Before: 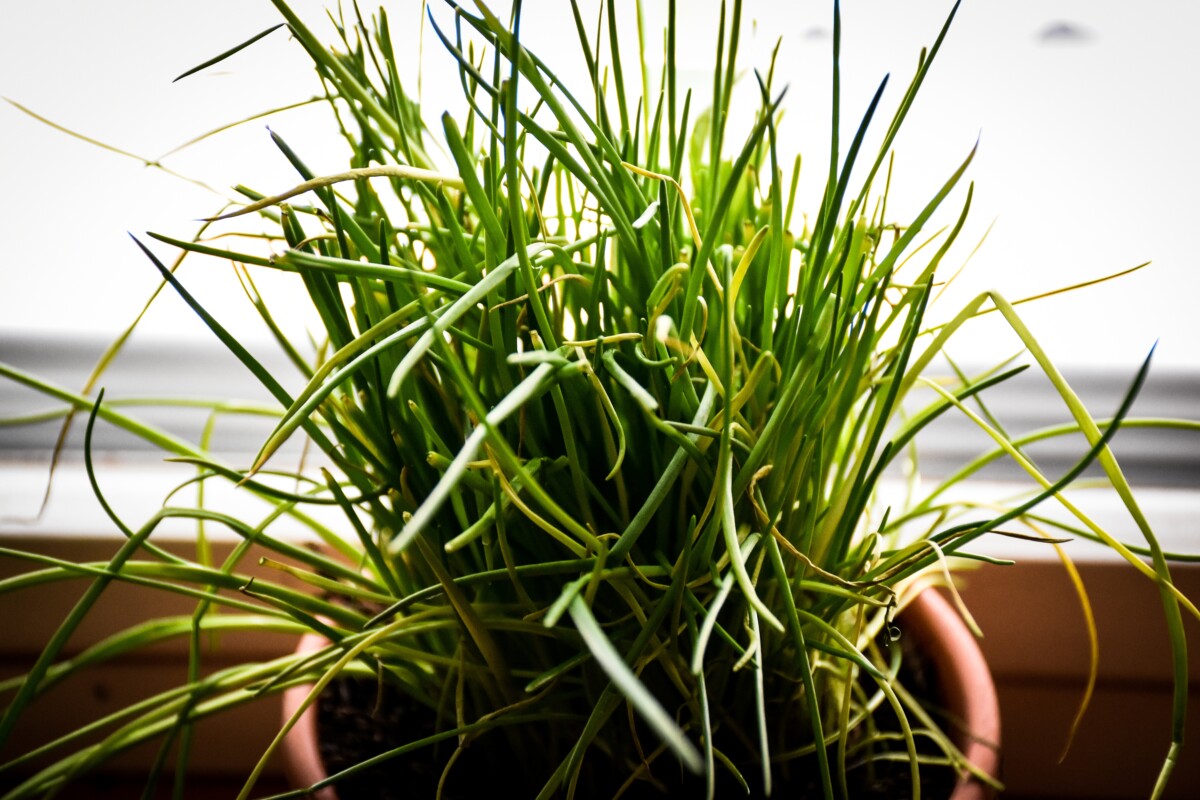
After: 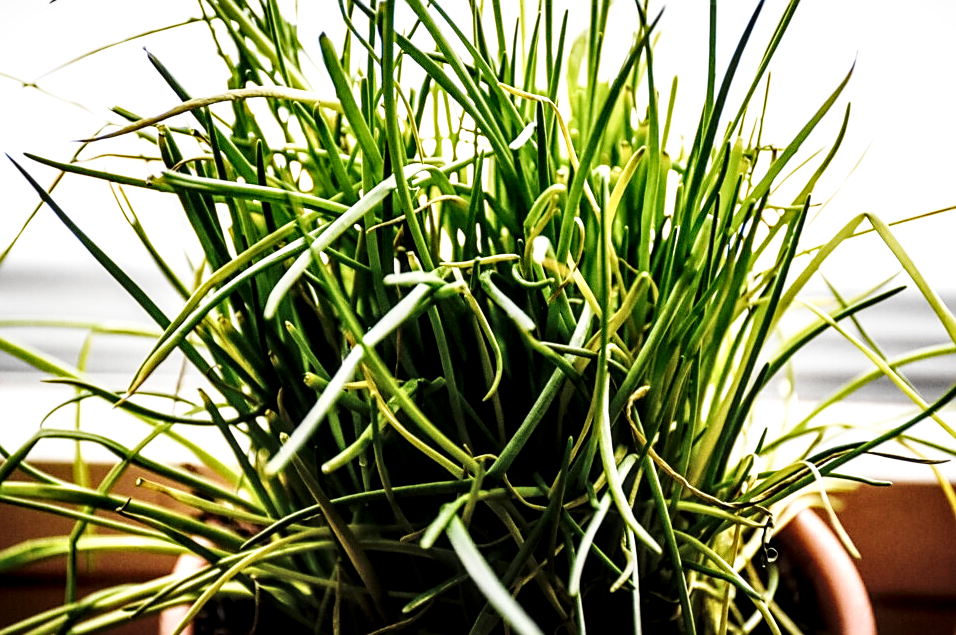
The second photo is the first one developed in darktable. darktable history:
sharpen: on, module defaults
local contrast: highlights 60%, shadows 60%, detail 160%
color correction: highlights b* 0.004, saturation 0.816
base curve: curves: ch0 [(0, 0) (0.036, 0.025) (0.121, 0.166) (0.206, 0.329) (0.605, 0.79) (1, 1)], preserve colors none
crop and rotate: left 10.285%, top 10.036%, right 9.98%, bottom 10.562%
